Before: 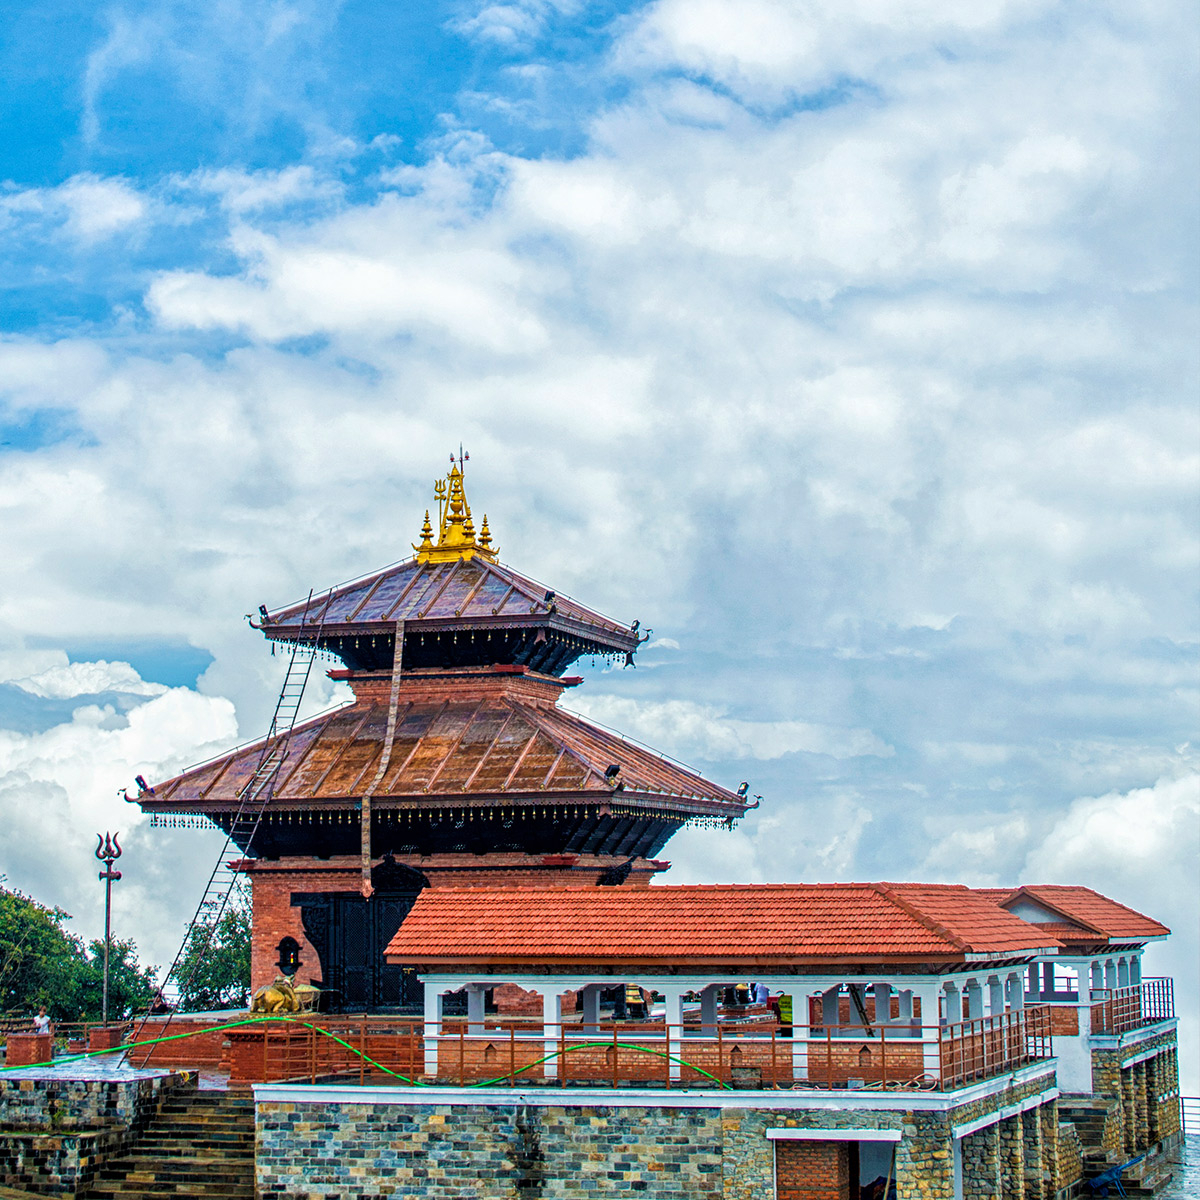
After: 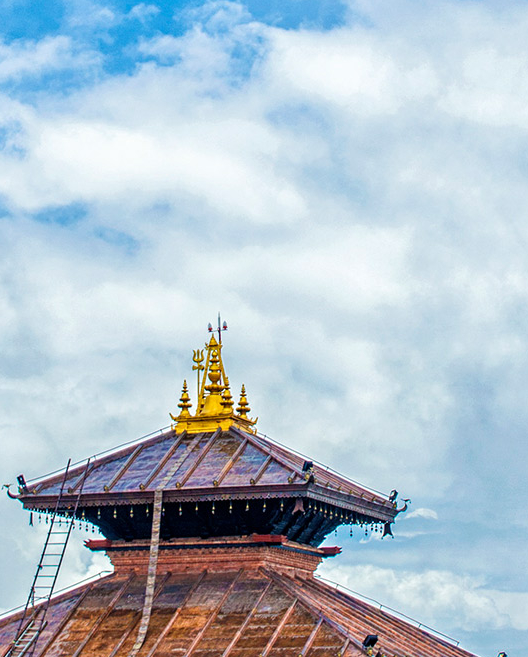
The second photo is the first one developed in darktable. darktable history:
crop: left 20.248%, top 10.86%, right 35.675%, bottom 34.321%
tone equalizer: on, module defaults
